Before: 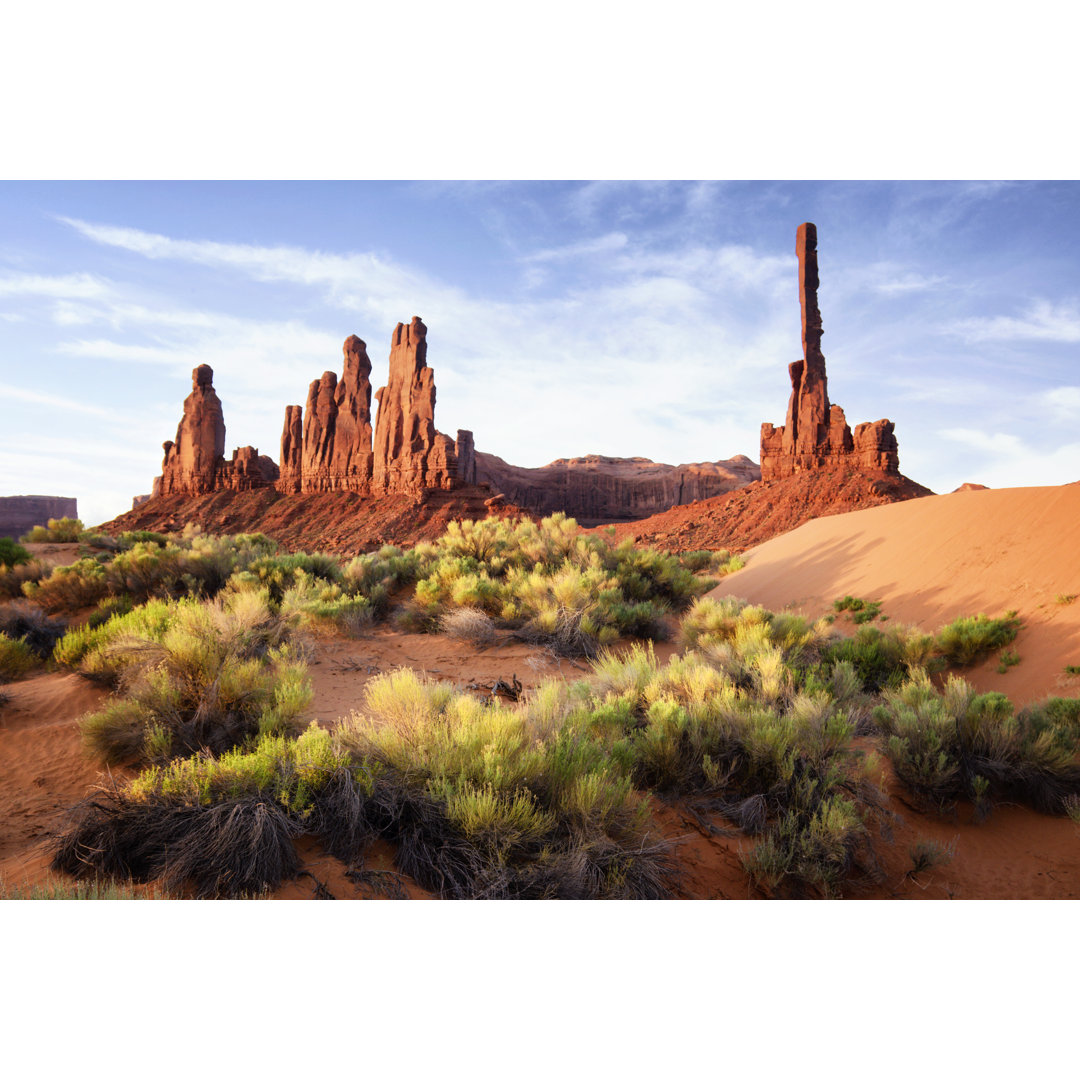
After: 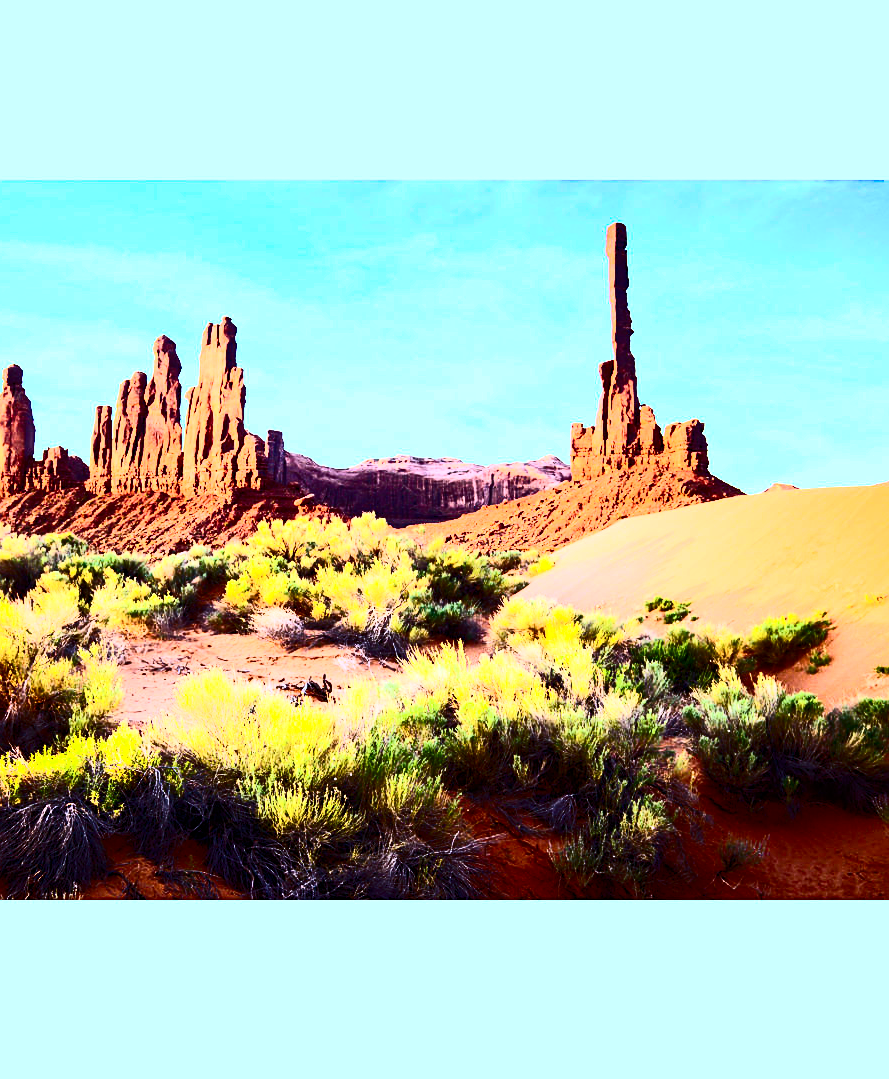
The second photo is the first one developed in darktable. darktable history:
crop: left 17.654%, bottom 0.05%
contrast brightness saturation: contrast 0.925, brightness 0.198
sharpen: on, module defaults
exposure: exposure 0.609 EV, compensate highlight preservation false
tone equalizer: edges refinement/feathering 500, mask exposure compensation -1.57 EV, preserve details no
color balance rgb: shadows lift › chroma 3.011%, shadows lift › hue 280.11°, linear chroma grading › global chroma 15.593%, perceptual saturation grading › global saturation 25.287%
color calibration: illuminant custom, x 0.39, y 0.387, temperature 3804.69 K
